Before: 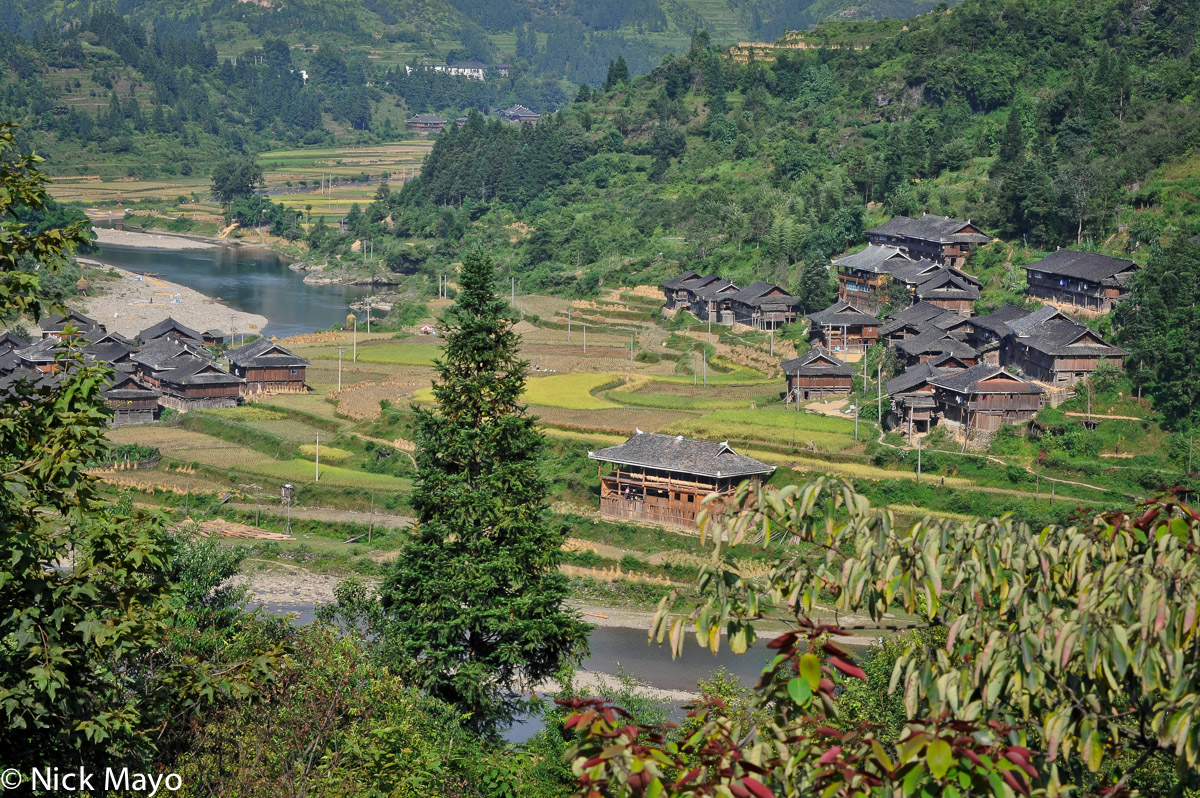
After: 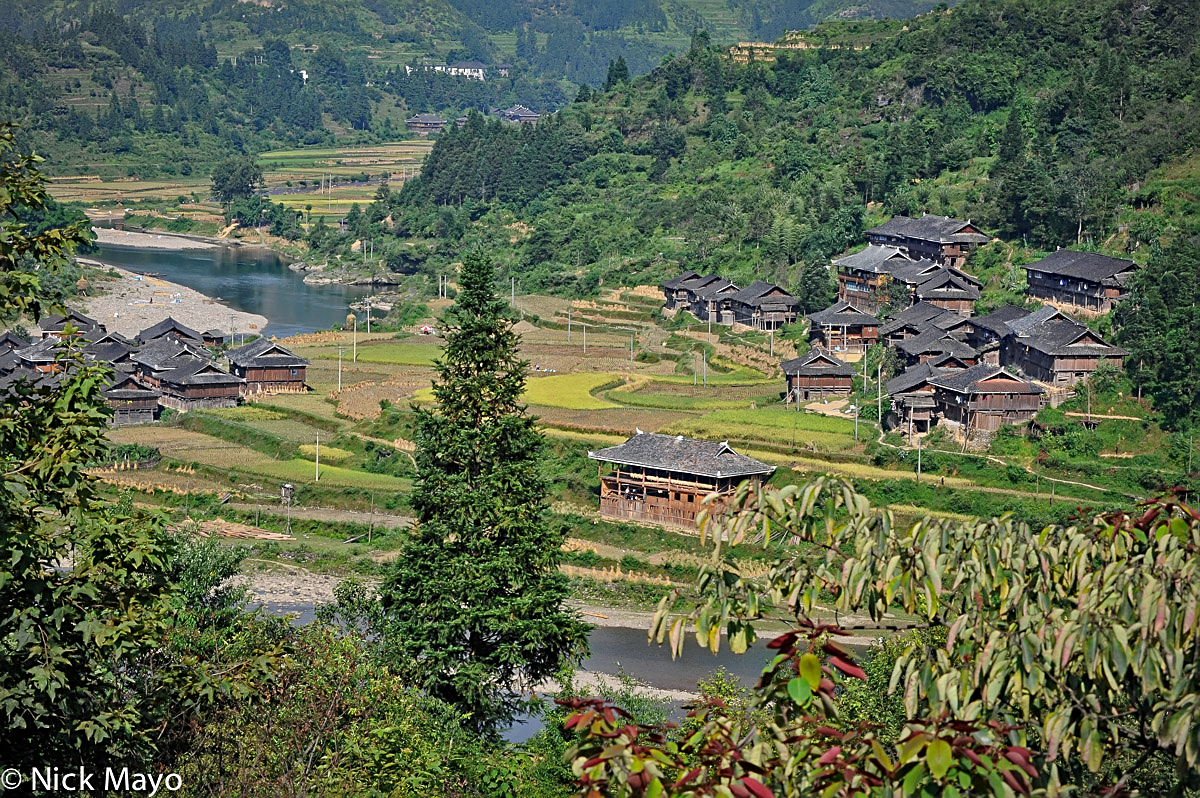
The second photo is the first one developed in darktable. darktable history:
sharpen: on, module defaults
haze removal: compatibility mode true, adaptive false
vignetting: fall-off start 100%, brightness -0.282, width/height ratio 1.31
